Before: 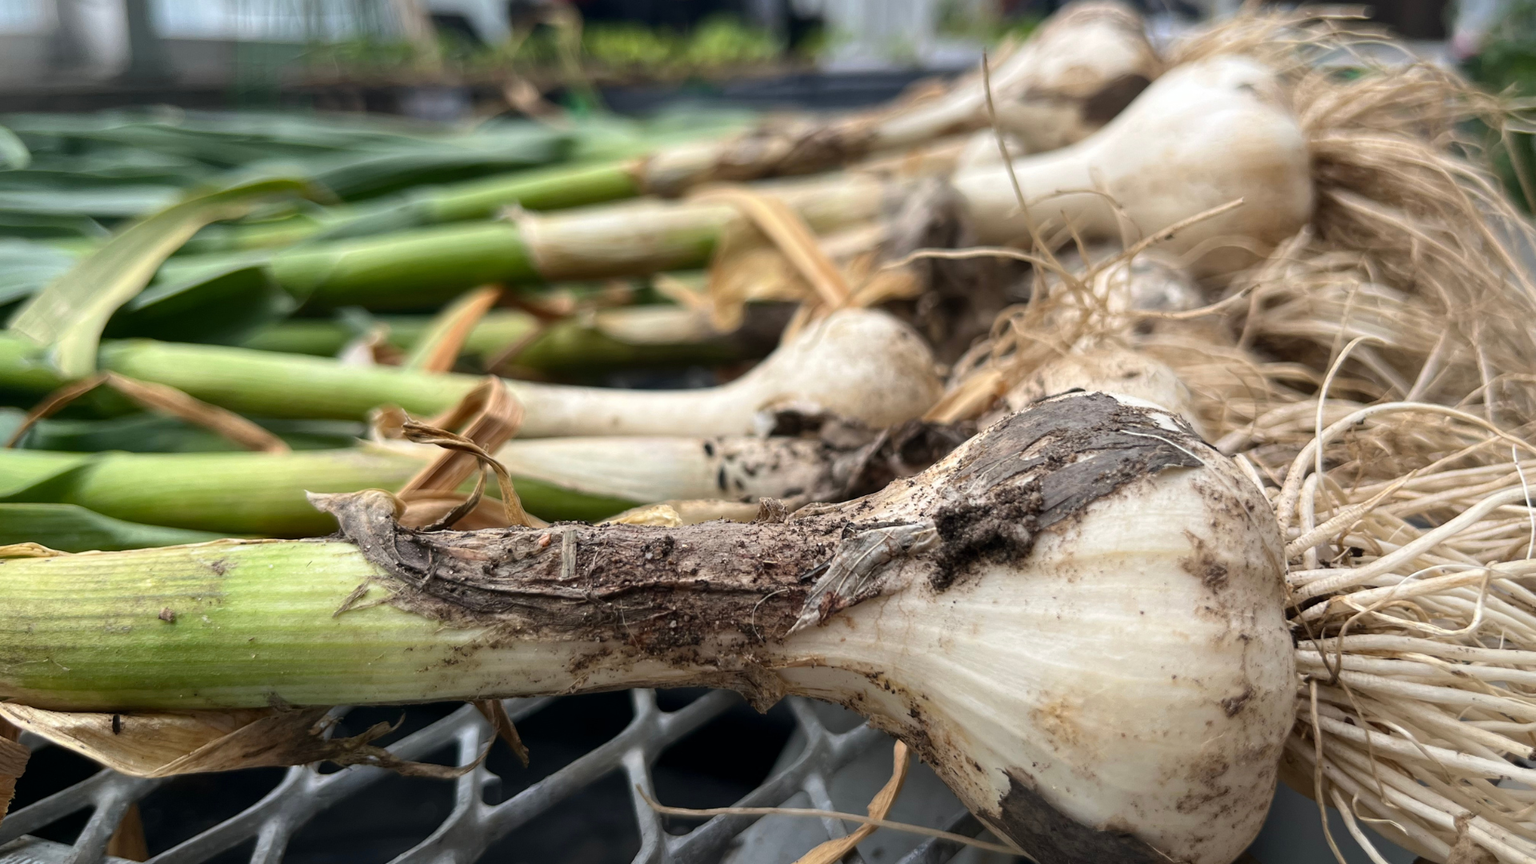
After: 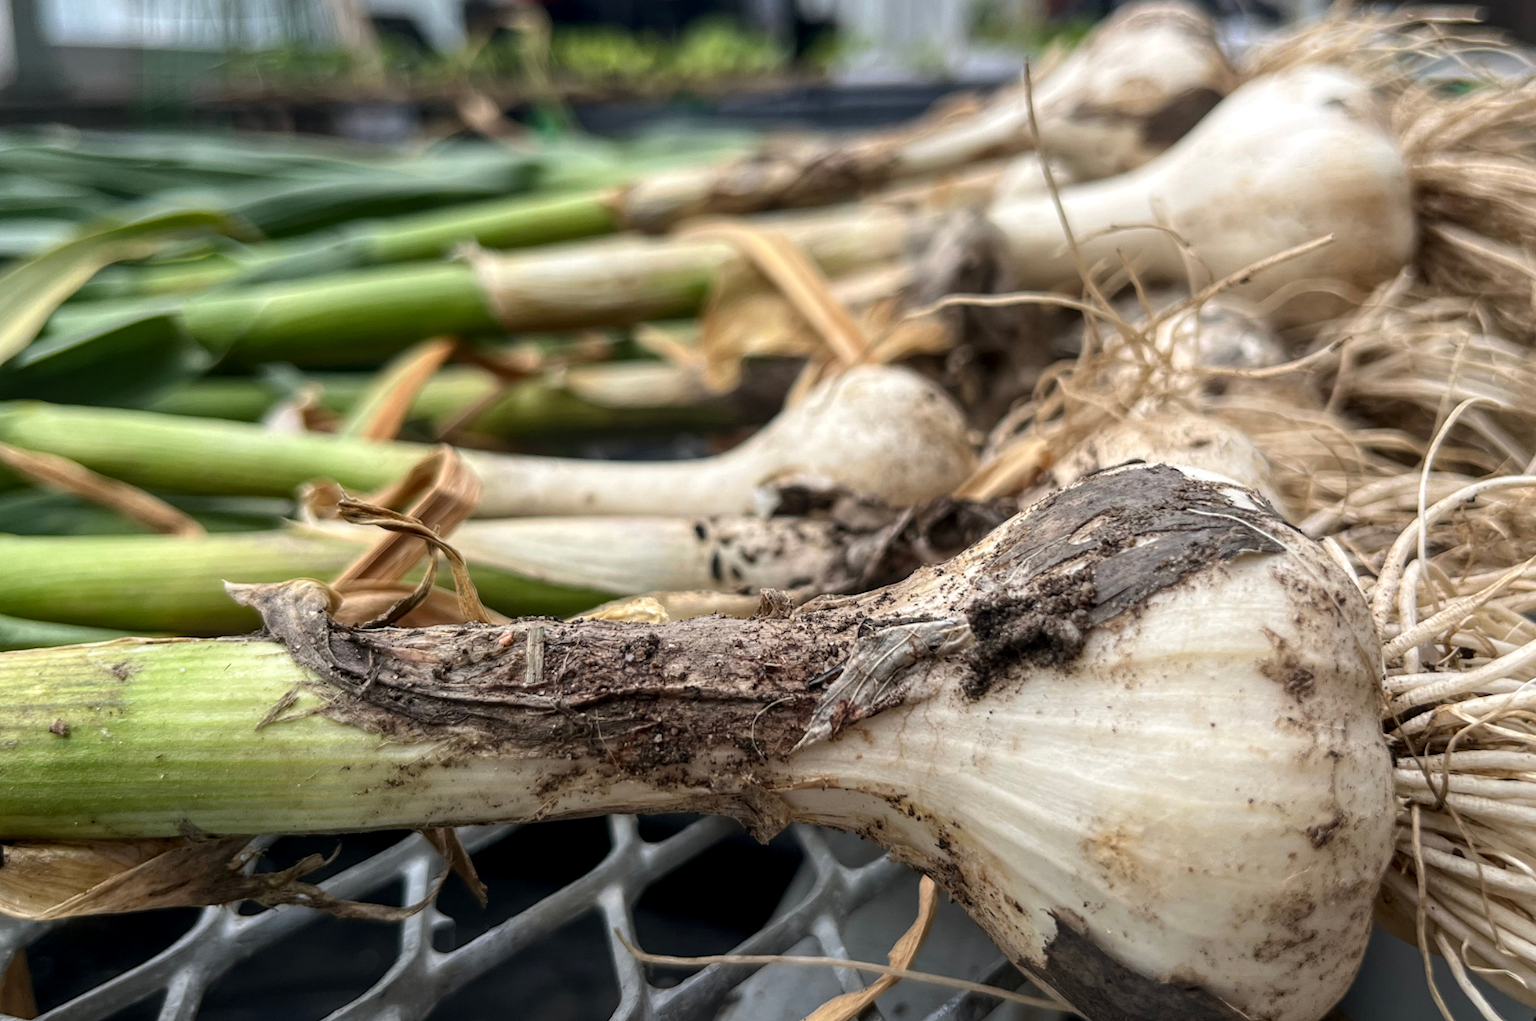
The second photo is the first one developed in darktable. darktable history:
crop: left 7.634%, right 7.788%
local contrast: on, module defaults
